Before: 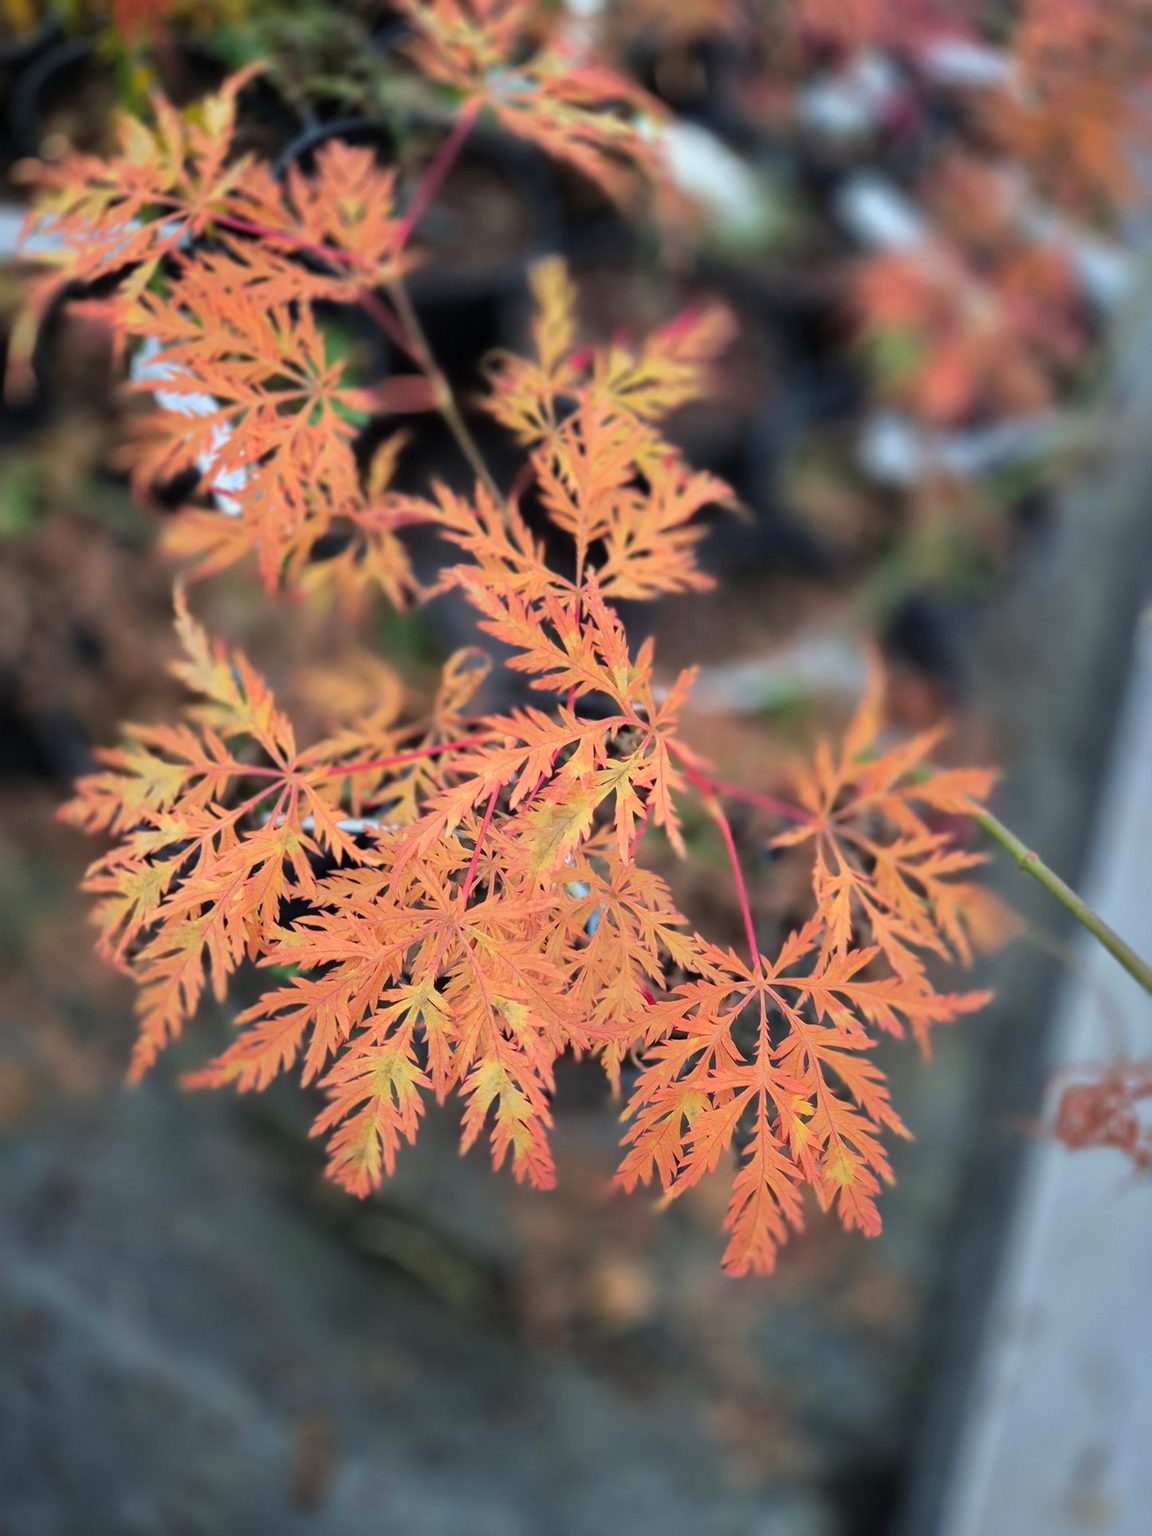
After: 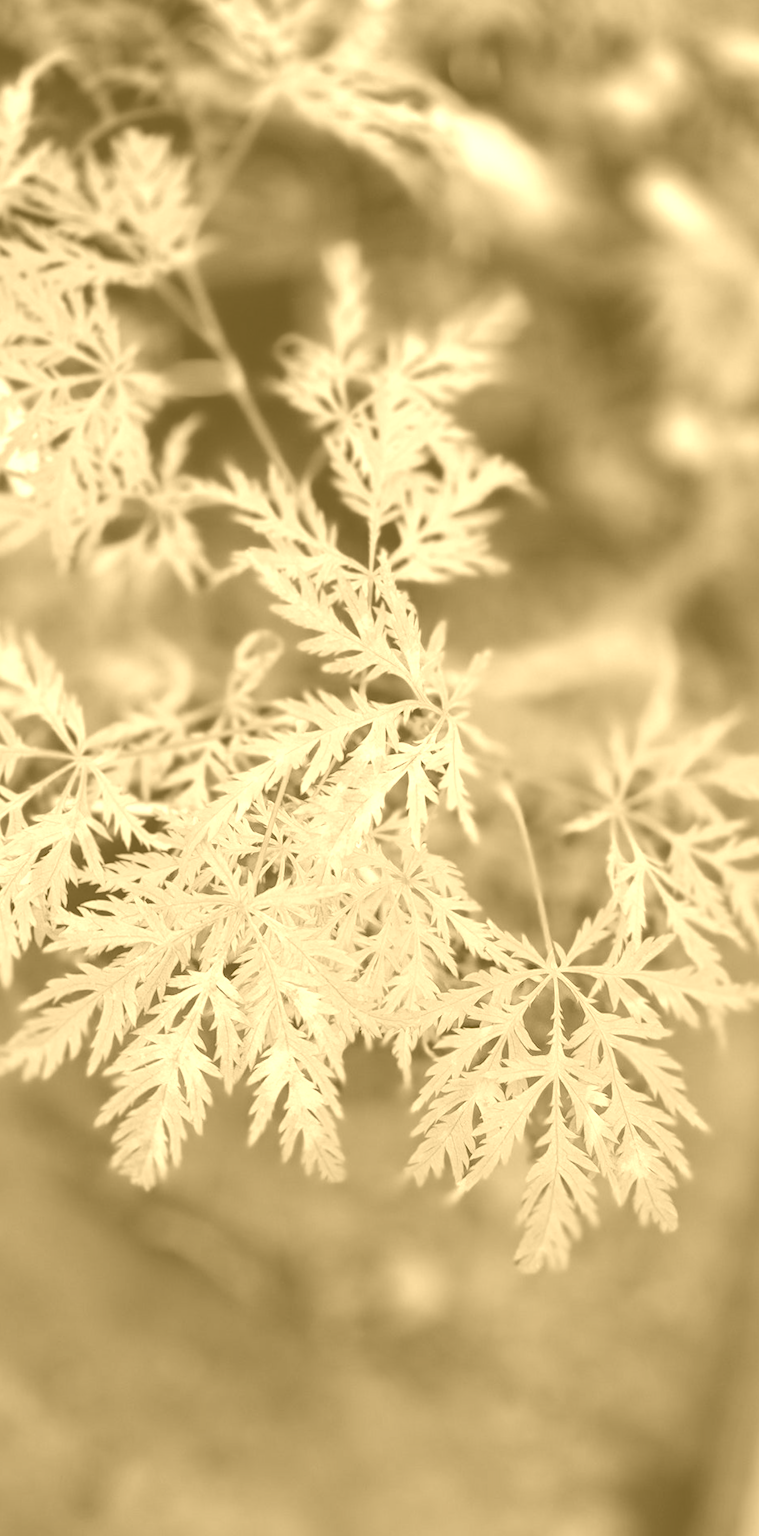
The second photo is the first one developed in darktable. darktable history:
colorize: hue 36°, source mix 100%
crop and rotate: left 17.732%, right 15.423%
contrast brightness saturation: contrast -0.19, saturation 0.19
rotate and perspective: rotation 0.226°, lens shift (vertical) -0.042, crop left 0.023, crop right 0.982, crop top 0.006, crop bottom 0.994
